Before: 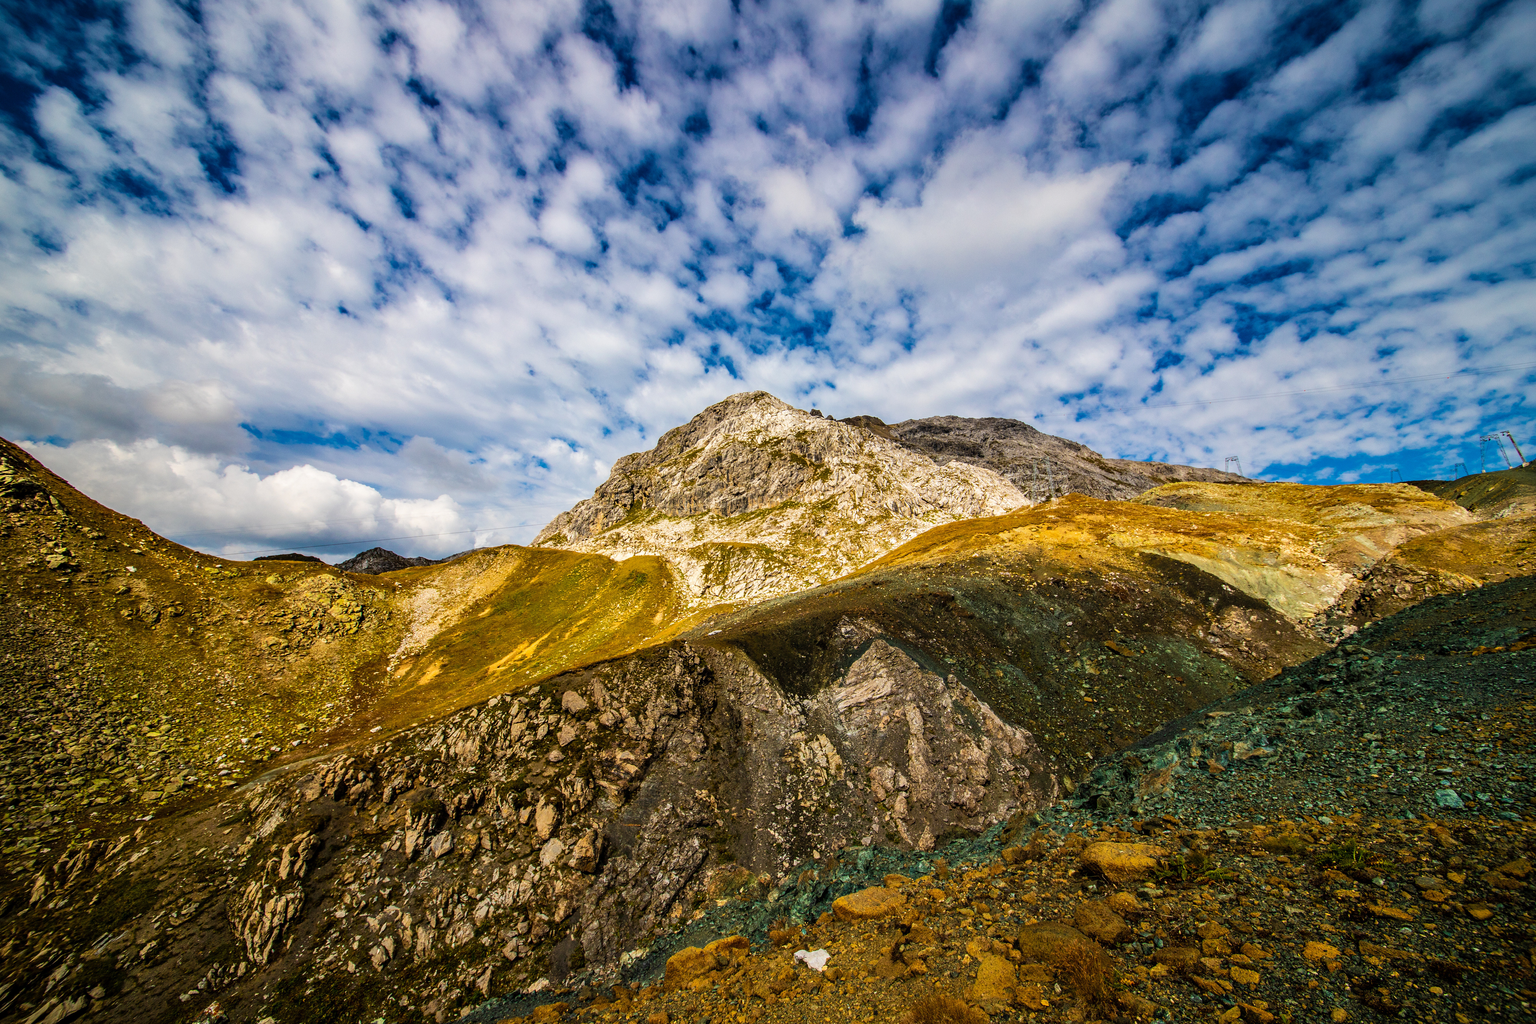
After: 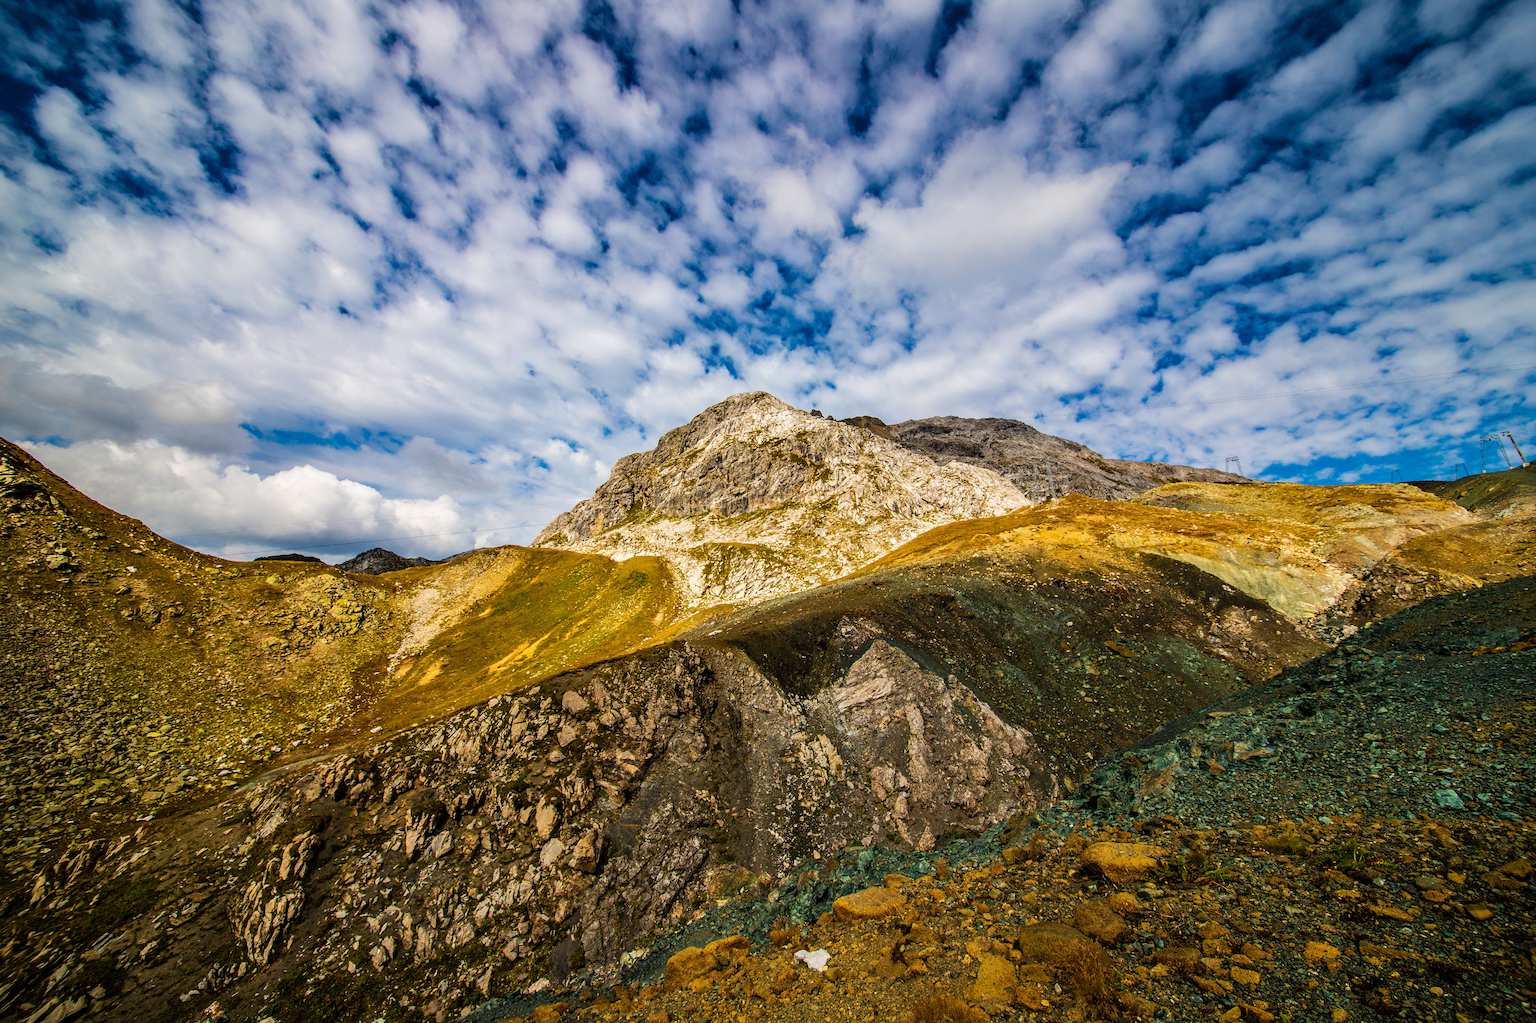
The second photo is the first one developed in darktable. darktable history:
exposure: exposure -0.012 EV, compensate highlight preservation false
